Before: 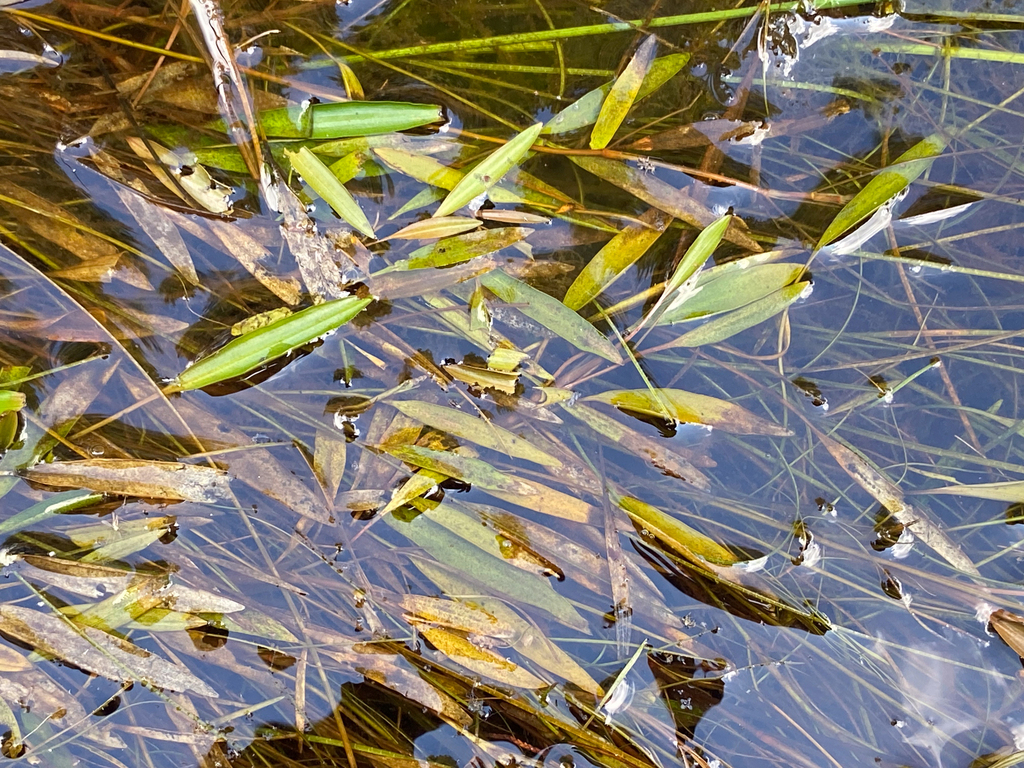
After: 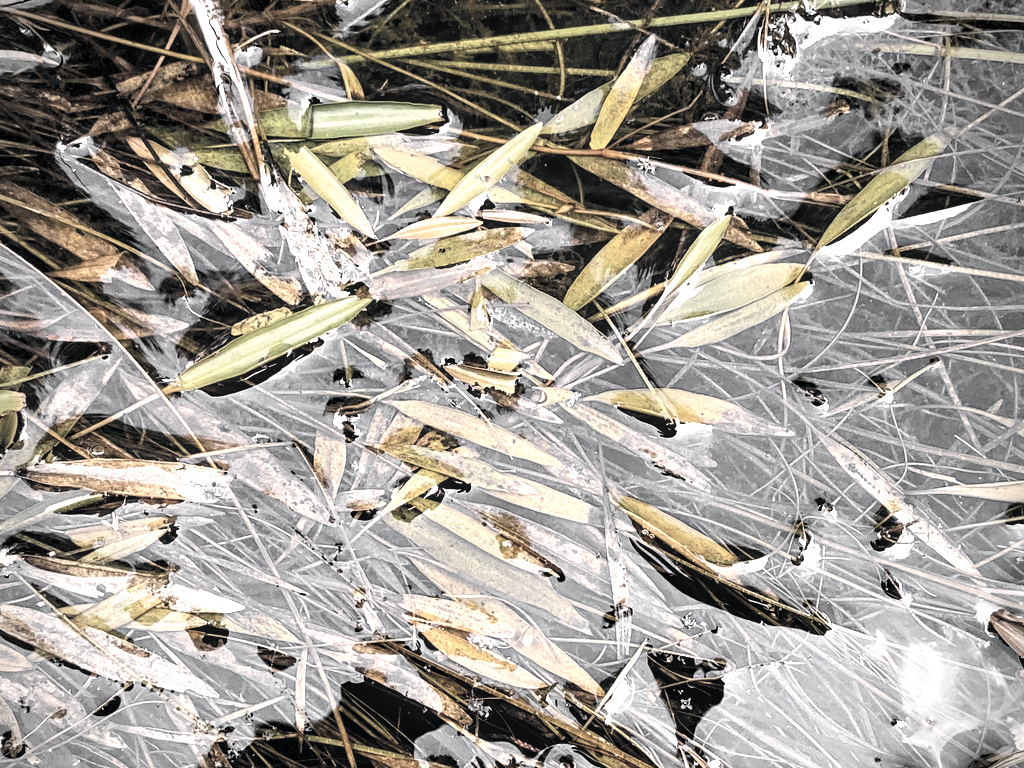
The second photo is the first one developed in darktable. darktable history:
vignetting: dithering 8-bit output
filmic rgb: black relative exposure -5.14 EV, white relative exposure 3.95 EV, hardness 2.89, contrast 1.391, highlights saturation mix -29.98%
local contrast: on, module defaults
color correction: highlights a* 13.94, highlights b* 5.98, shadows a* -5.56, shadows b* -15.83, saturation 0.864
tone equalizer: edges refinement/feathering 500, mask exposure compensation -1.57 EV, preserve details no
color zones: curves: ch0 [(0, 0.613) (0.01, 0.613) (0.245, 0.448) (0.498, 0.529) (0.642, 0.665) (0.879, 0.777) (0.99, 0.613)]; ch1 [(0, 0.035) (0.121, 0.189) (0.259, 0.197) (0.415, 0.061) (0.589, 0.022) (0.732, 0.022) (0.857, 0.026) (0.991, 0.053)]
exposure: exposure -0.293 EV, compensate highlight preservation false
levels: levels [0, 0.374, 0.749]
